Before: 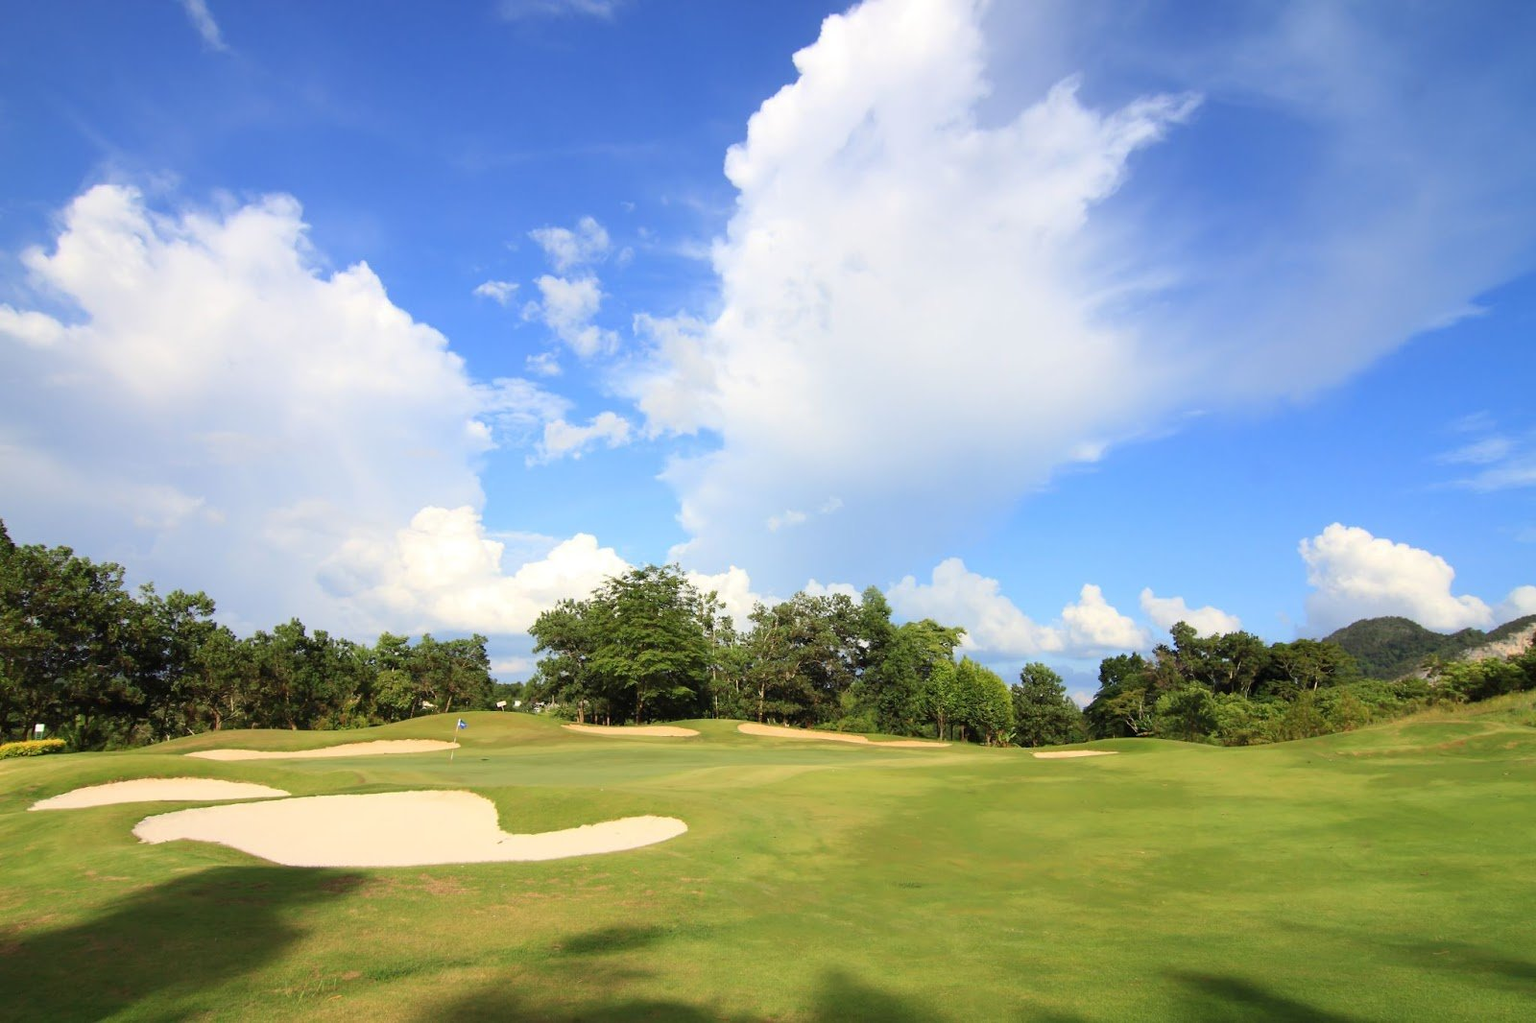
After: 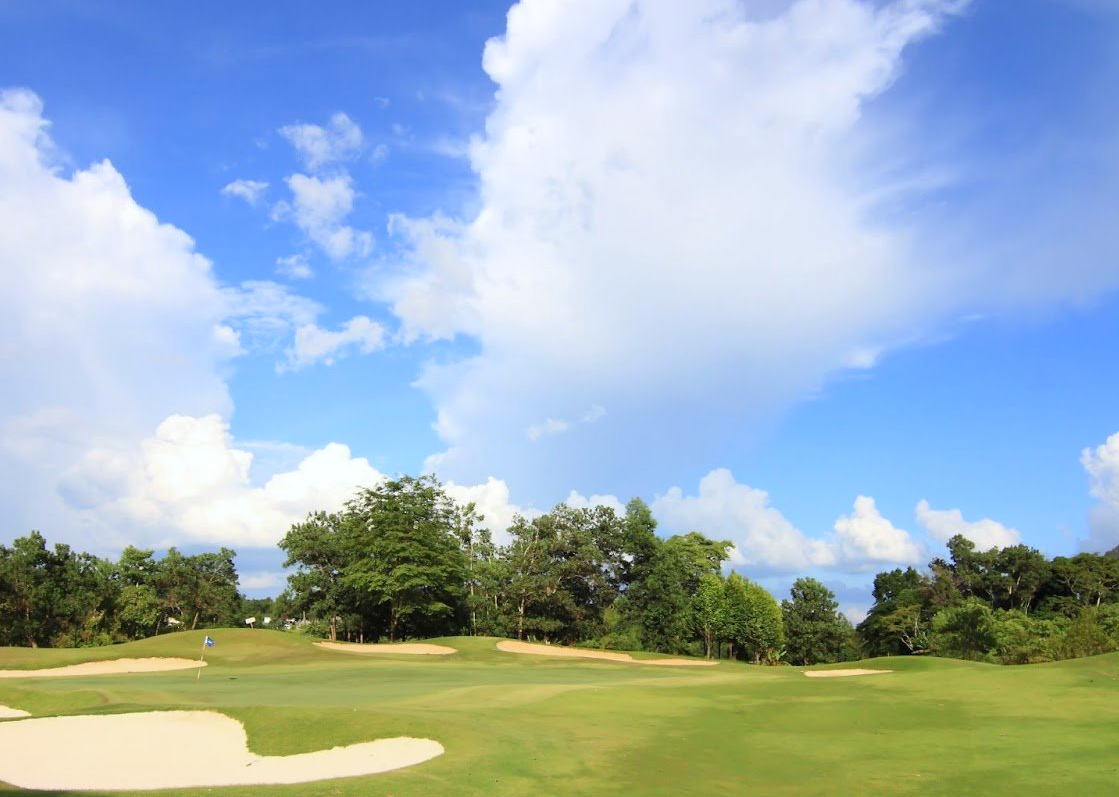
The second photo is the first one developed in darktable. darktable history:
crop and rotate: left 17.046%, top 10.659%, right 12.989%, bottom 14.553%
white balance: red 0.98, blue 1.034
